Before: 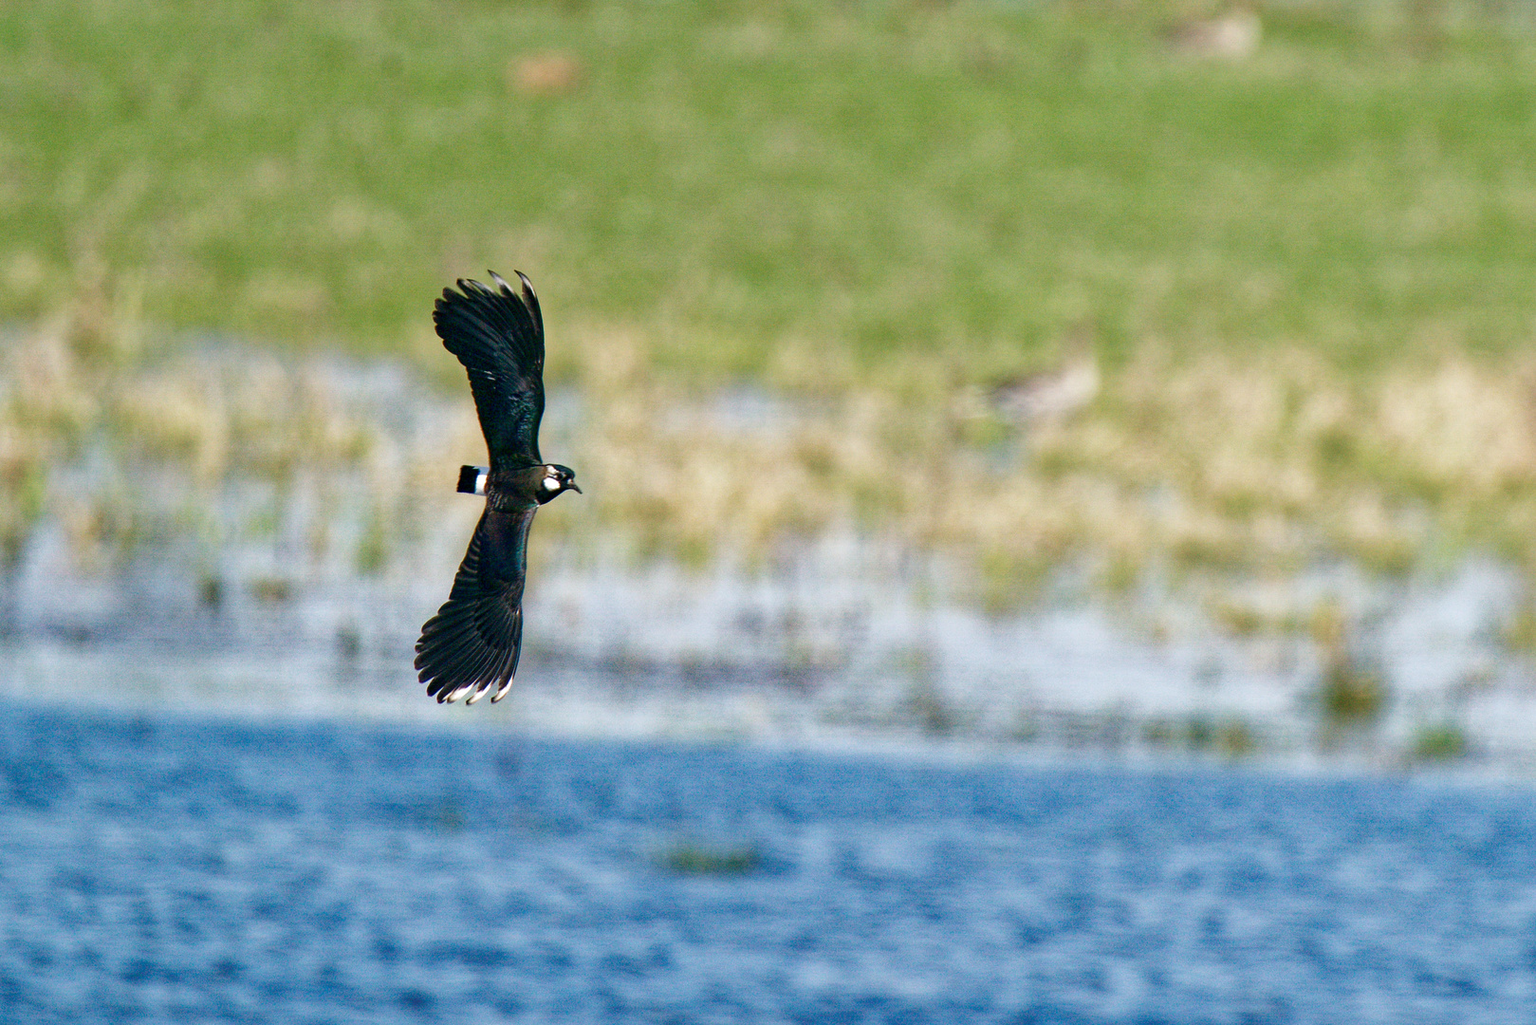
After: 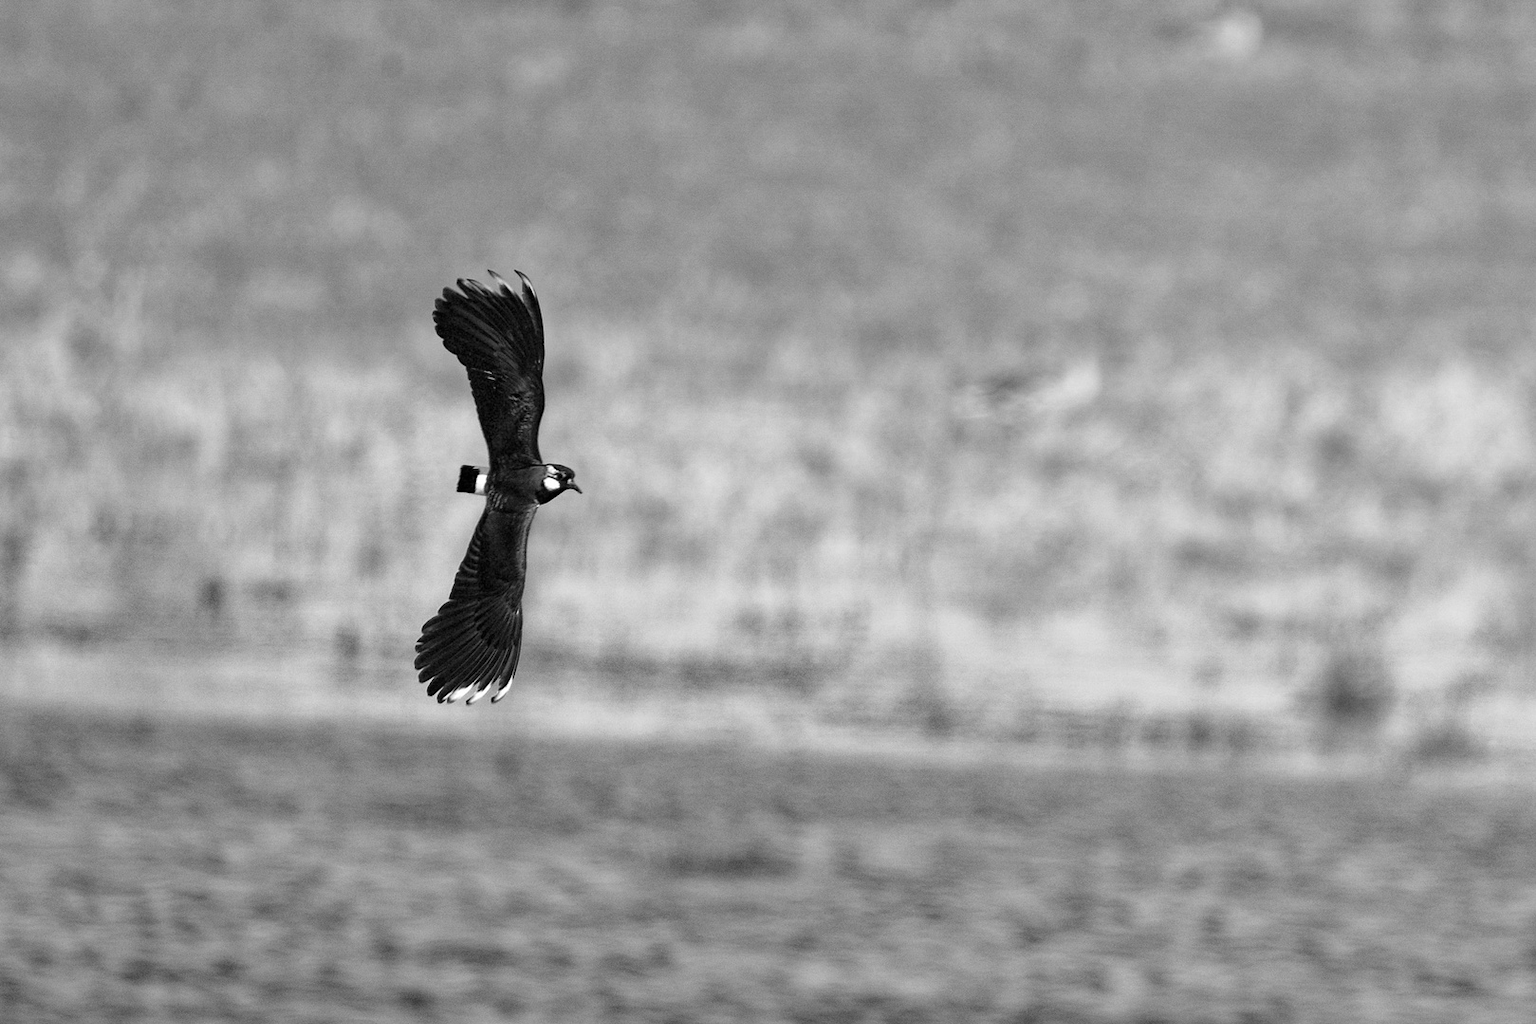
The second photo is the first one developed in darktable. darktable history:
monochrome: on, module defaults
color balance rgb: perceptual saturation grading › global saturation 20%, global vibrance 20%
velvia: on, module defaults
